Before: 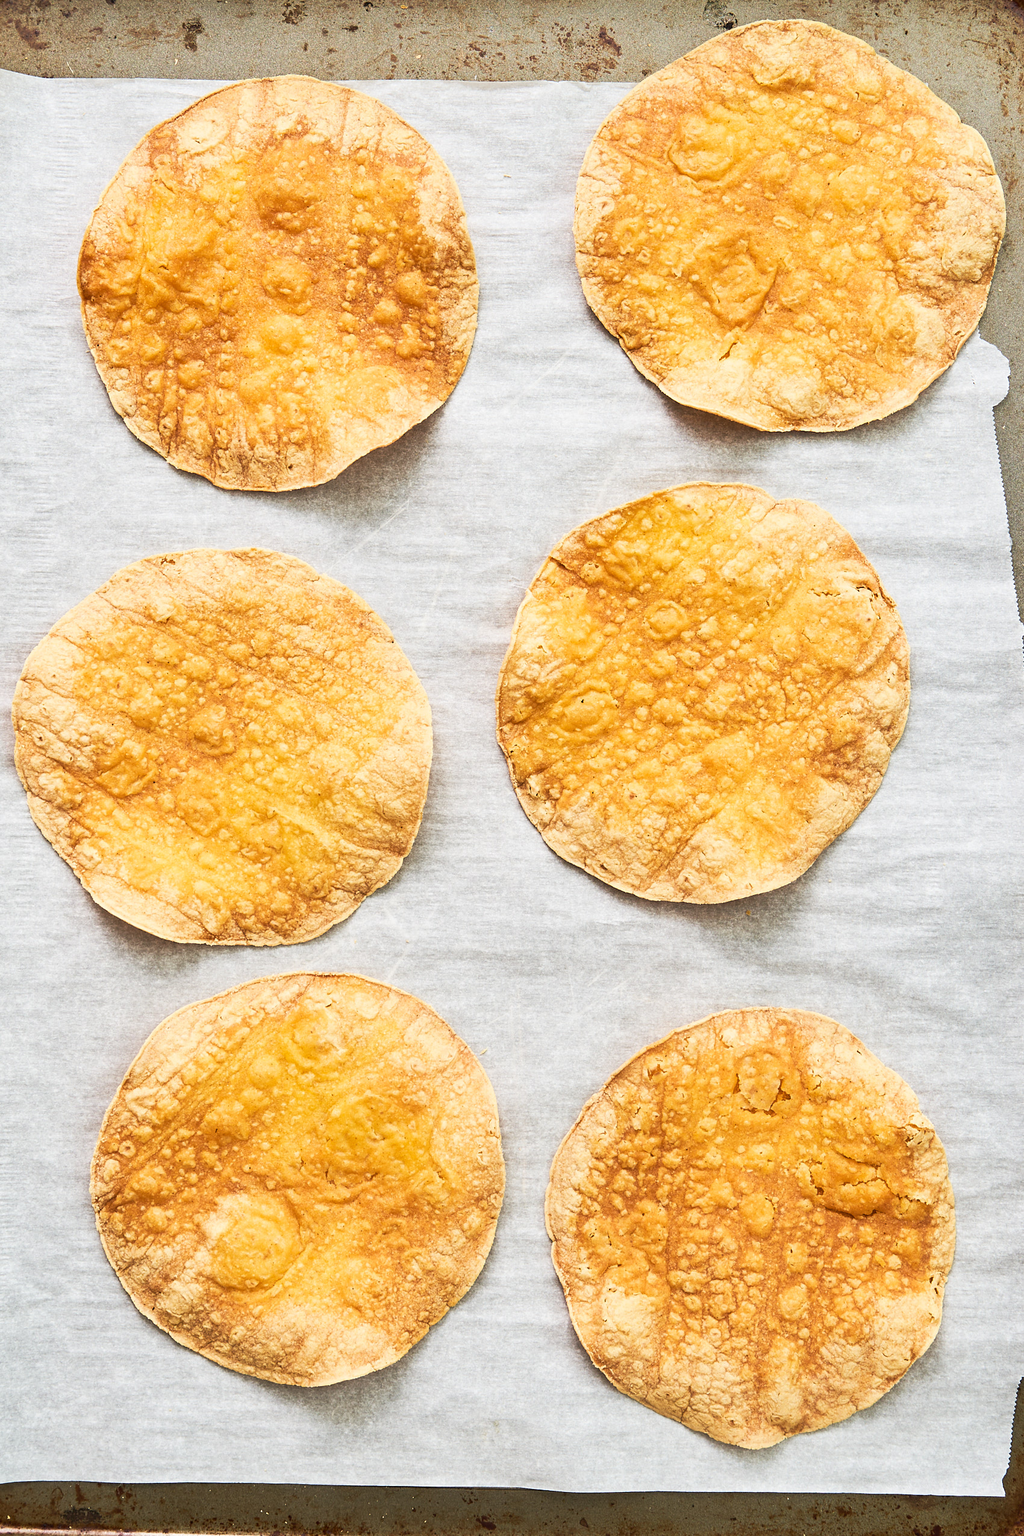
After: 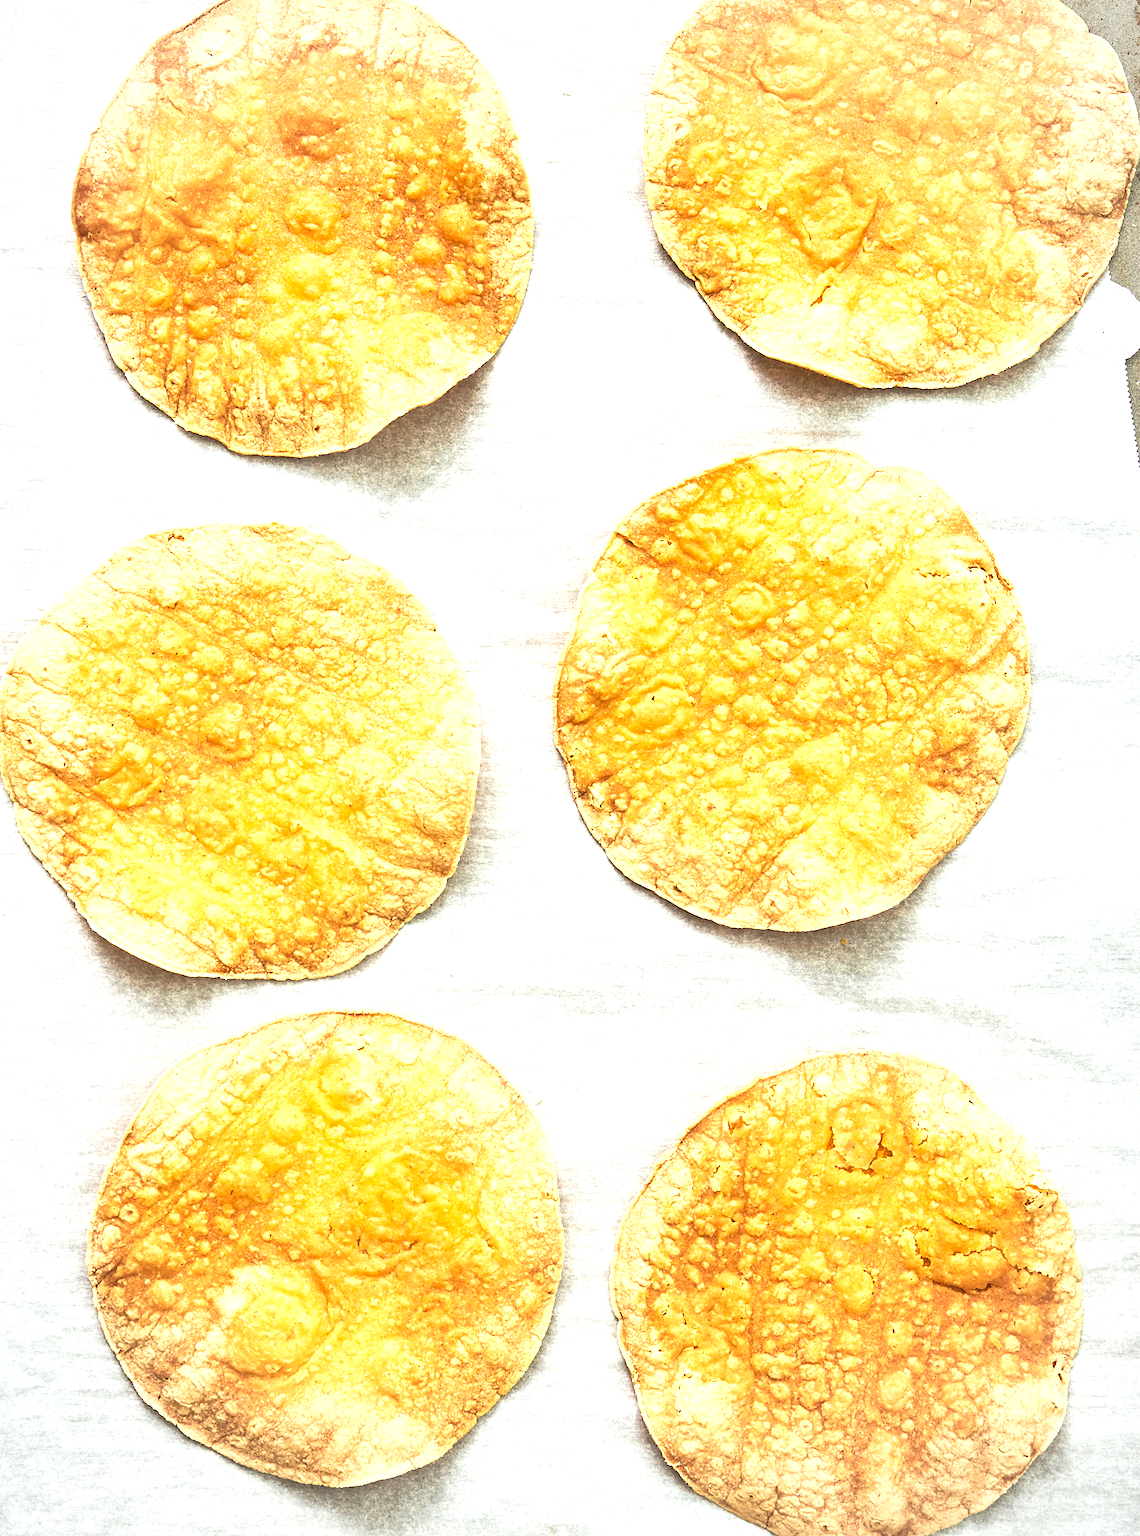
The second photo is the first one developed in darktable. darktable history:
color correction: highlights a* -2.54, highlights b* 2.38
crop: left 1.472%, top 6.19%, right 1.679%, bottom 6.87%
exposure: black level correction 0, exposure 0.697 EV, compensate highlight preservation false
vignetting: brightness -0.164
